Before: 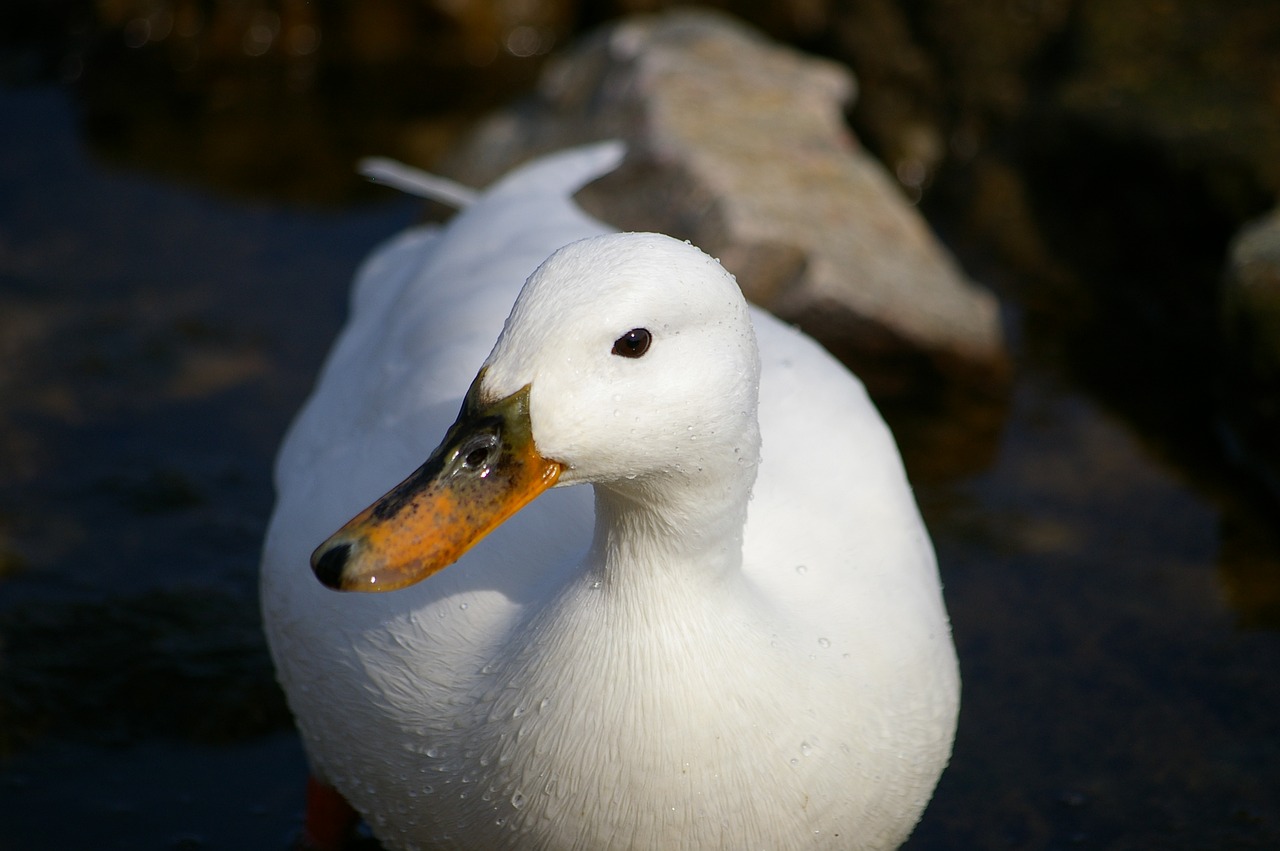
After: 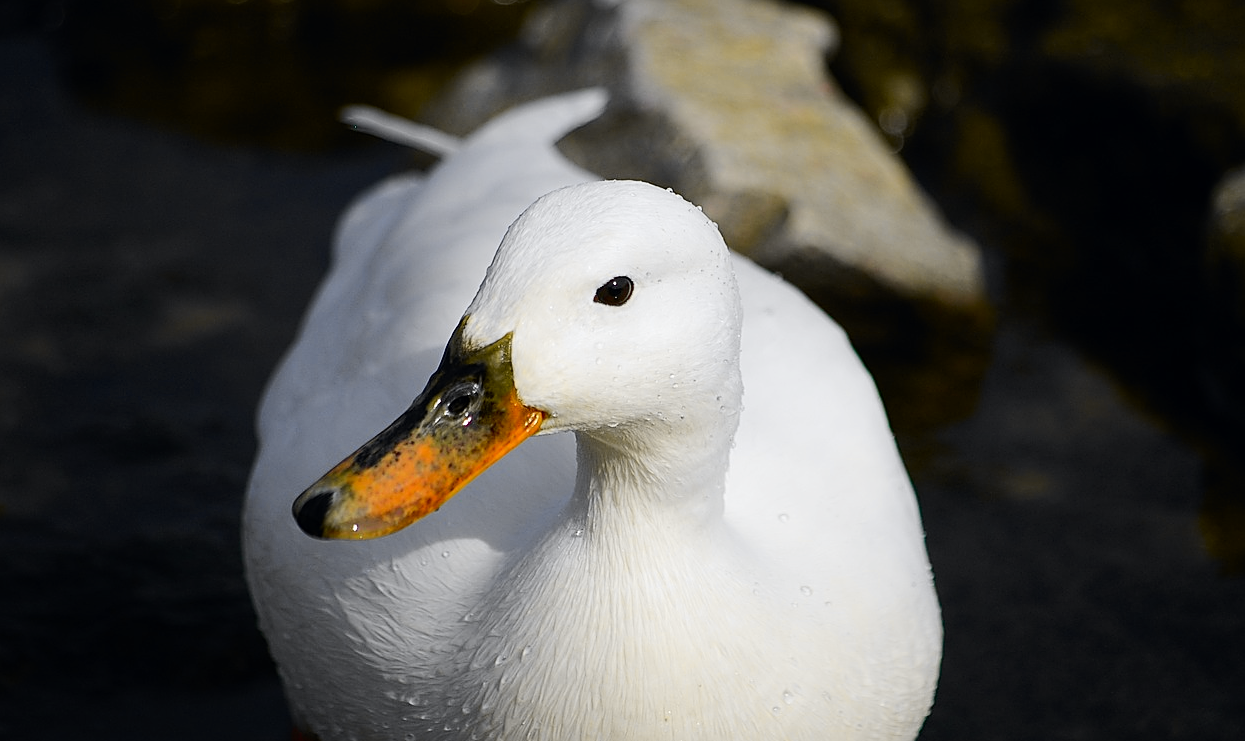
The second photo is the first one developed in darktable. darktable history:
crop: left 1.414%, top 6.198%, right 1.274%, bottom 6.653%
tone curve: curves: ch0 [(0, 0) (0.071, 0.047) (0.266, 0.26) (0.483, 0.554) (0.753, 0.811) (1, 0.983)]; ch1 [(0, 0) (0.346, 0.307) (0.408, 0.369) (0.463, 0.443) (0.482, 0.493) (0.502, 0.5) (0.517, 0.502) (0.55, 0.548) (0.597, 0.624) (0.651, 0.698) (1, 1)]; ch2 [(0, 0) (0.346, 0.34) (0.434, 0.46) (0.485, 0.494) (0.5, 0.494) (0.517, 0.506) (0.535, 0.529) (0.583, 0.611) (0.625, 0.666) (1, 1)], color space Lab, independent channels, preserve colors none
sharpen: on, module defaults
